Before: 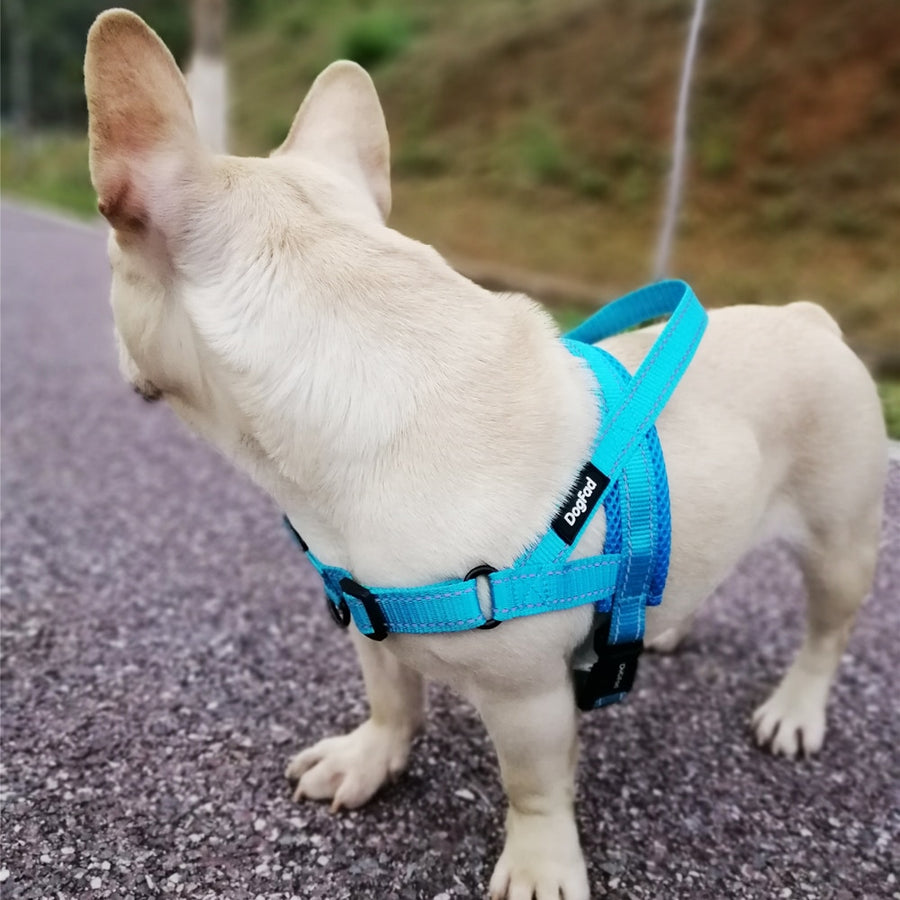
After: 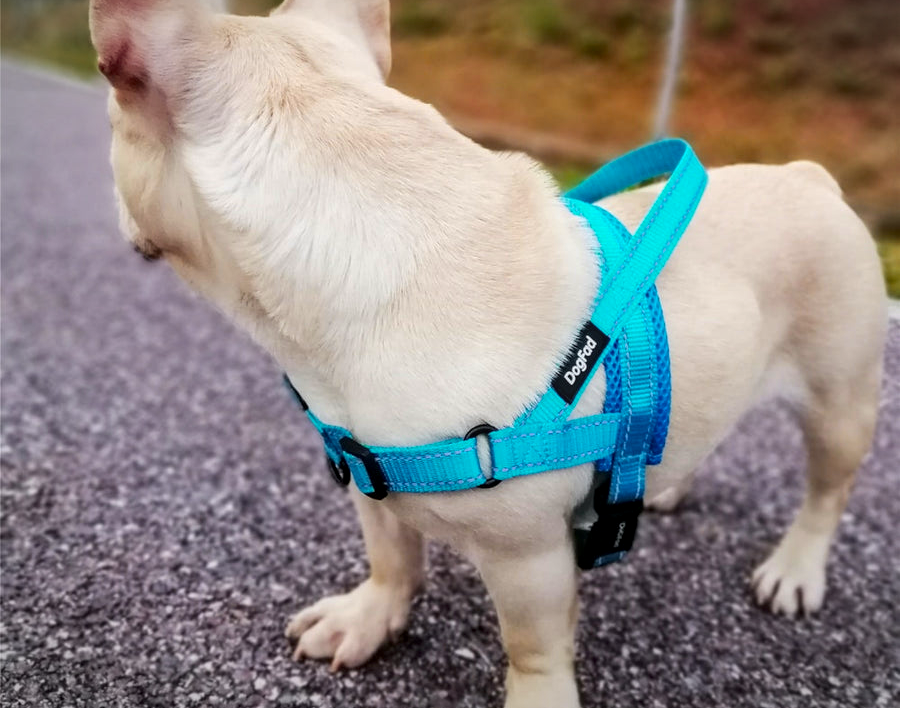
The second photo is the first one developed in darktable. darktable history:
crop and rotate: top 15.774%, bottom 5.506%
vignetting: fall-off start 100%, brightness -0.282, width/height ratio 1.31
color zones: curves: ch1 [(0.24, 0.634) (0.75, 0.5)]; ch2 [(0.253, 0.437) (0.745, 0.491)], mix 102.12%
local contrast: on, module defaults
